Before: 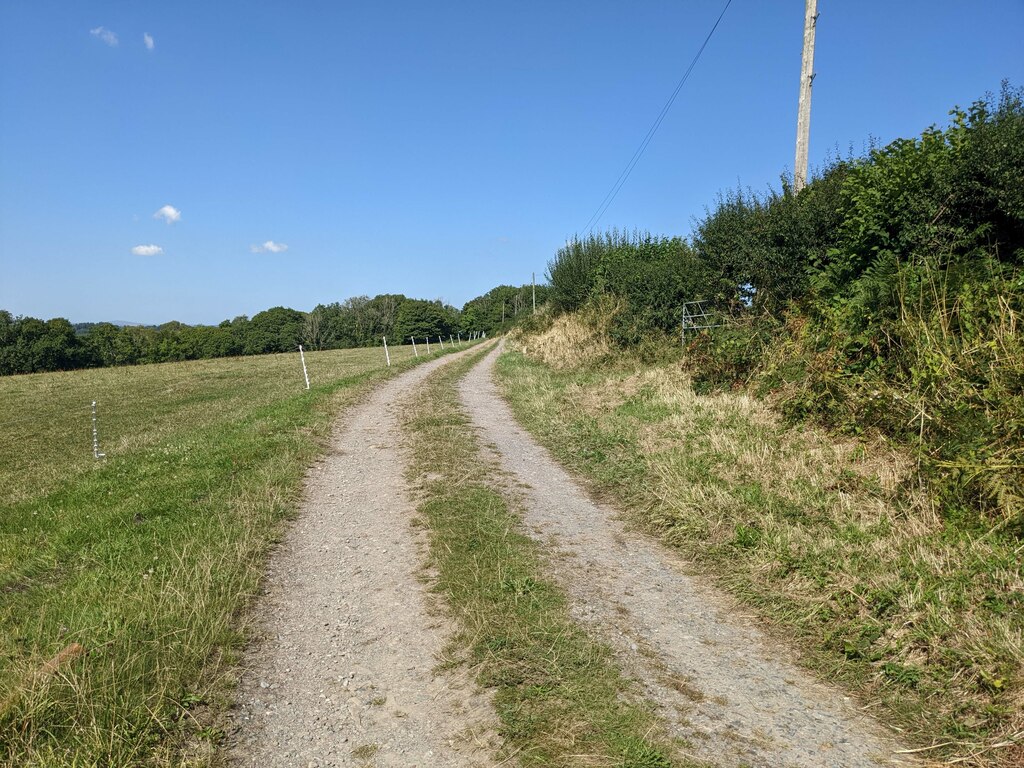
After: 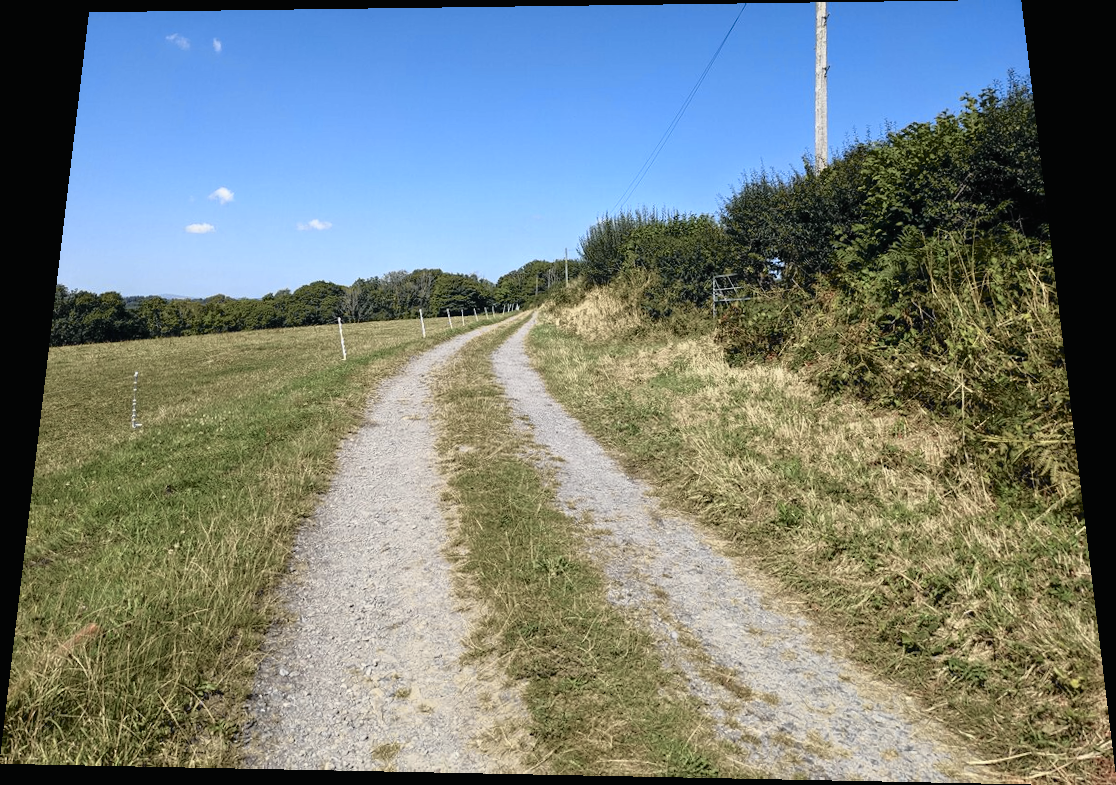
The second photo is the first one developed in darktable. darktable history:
color balance: gamma [0.9, 0.988, 0.975, 1.025], gain [1.05, 1, 1, 1]
rotate and perspective: rotation 0.128°, lens shift (vertical) -0.181, lens shift (horizontal) -0.044, shear 0.001, automatic cropping off
tone curve: curves: ch0 [(0, 0.009) (0.105, 0.08) (0.195, 0.18) (0.283, 0.316) (0.384, 0.434) (0.485, 0.531) (0.638, 0.69) (0.81, 0.872) (1, 0.977)]; ch1 [(0, 0) (0.161, 0.092) (0.35, 0.33) (0.379, 0.401) (0.456, 0.469) (0.502, 0.5) (0.525, 0.514) (0.586, 0.604) (0.642, 0.645) (0.858, 0.817) (1, 0.942)]; ch2 [(0, 0) (0.371, 0.362) (0.437, 0.437) (0.48, 0.49) (0.53, 0.515) (0.56, 0.571) (0.622, 0.606) (0.881, 0.795) (1, 0.929)], color space Lab, independent channels, preserve colors none
